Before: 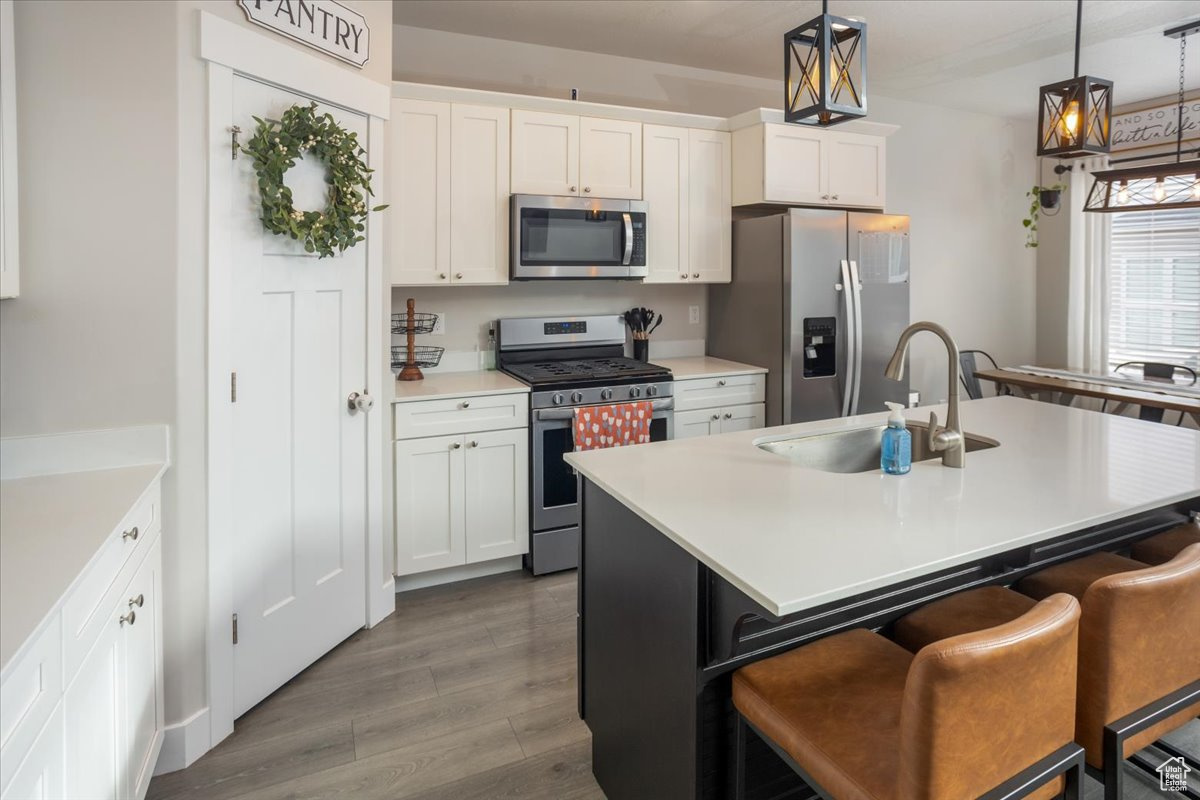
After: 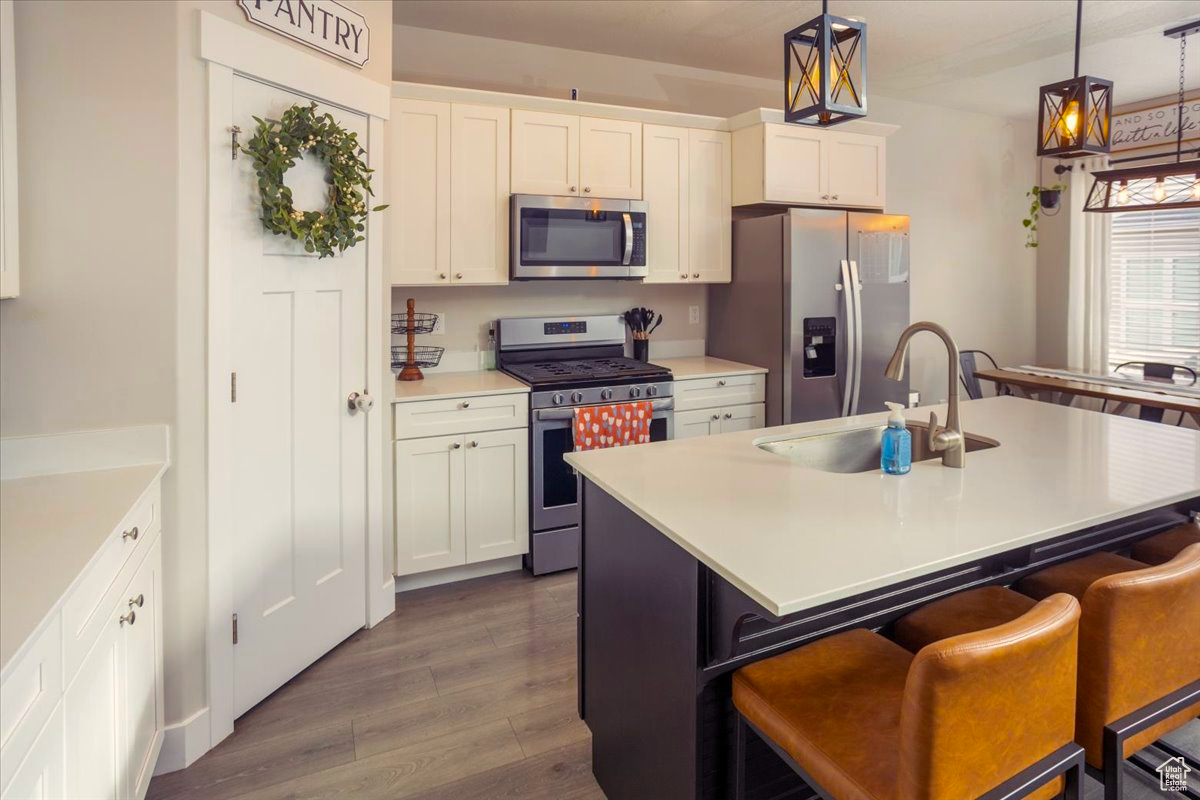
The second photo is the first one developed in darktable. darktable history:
color balance rgb: shadows lift › luminance 0.696%, shadows lift › chroma 6.827%, shadows lift › hue 298.82°, highlights gain › chroma 2.055%, highlights gain › hue 71.51°, perceptual saturation grading › global saturation 29.803%, global vibrance 20%
